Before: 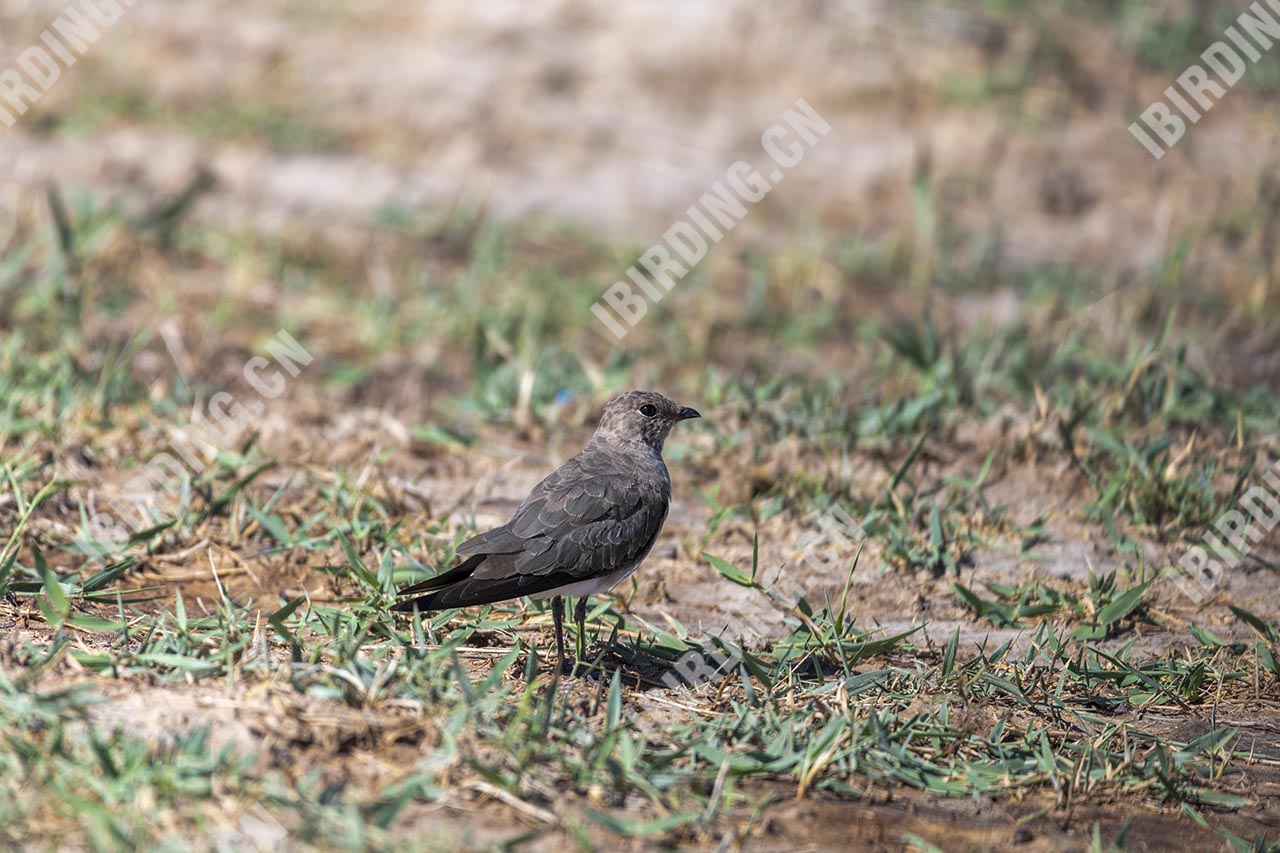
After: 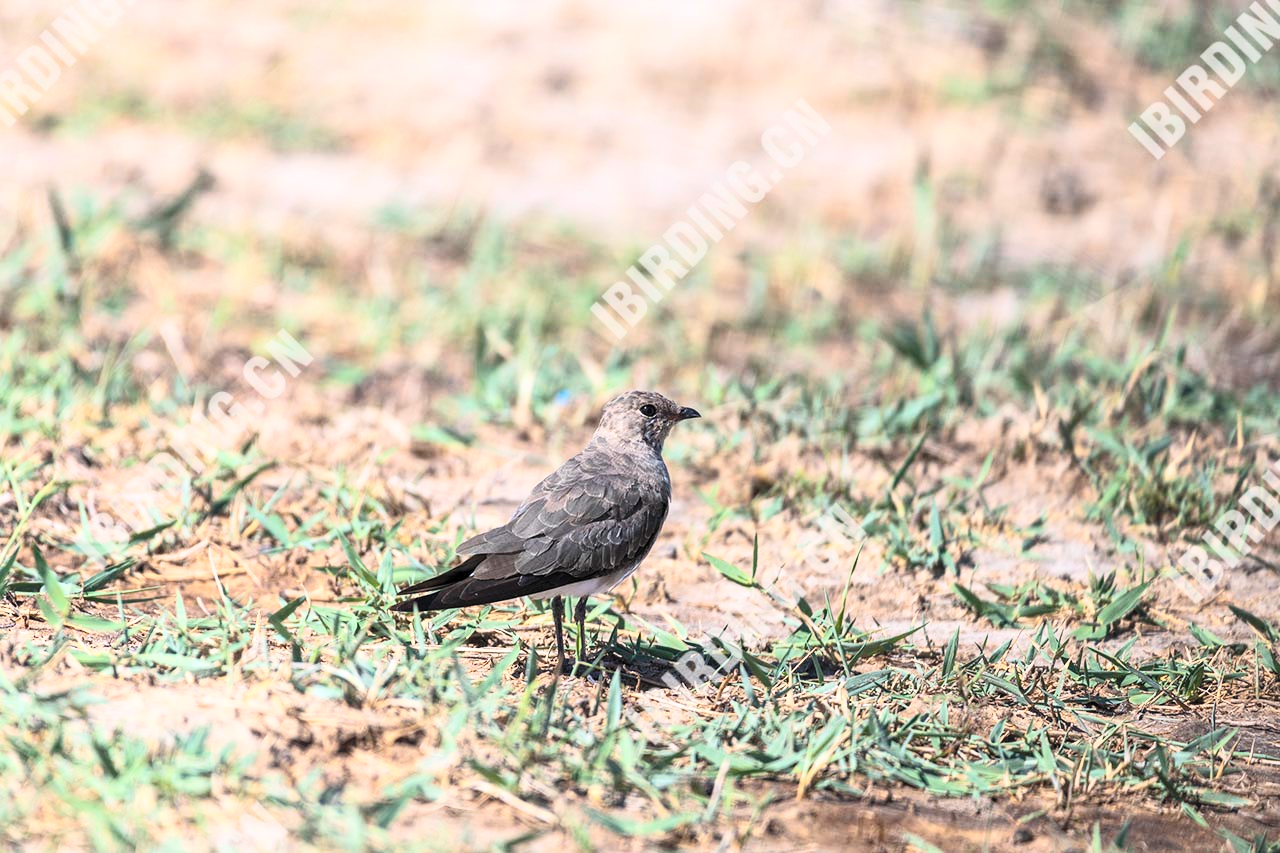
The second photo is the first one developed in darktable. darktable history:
contrast brightness saturation: contrast 0.378, brightness 0.515
